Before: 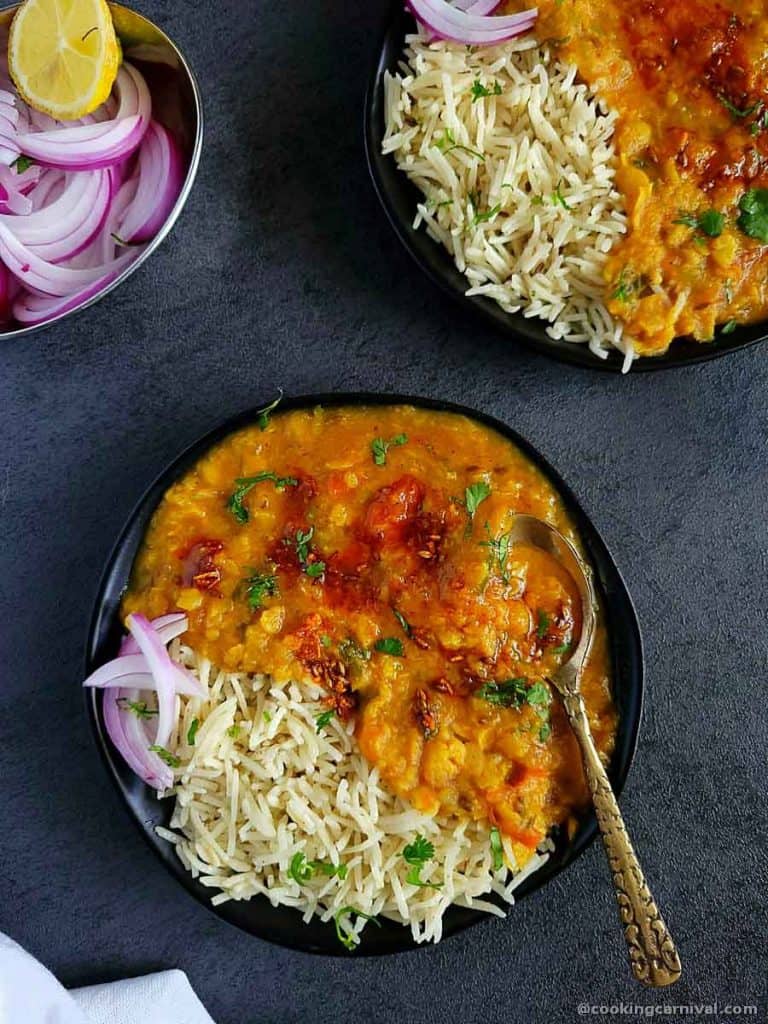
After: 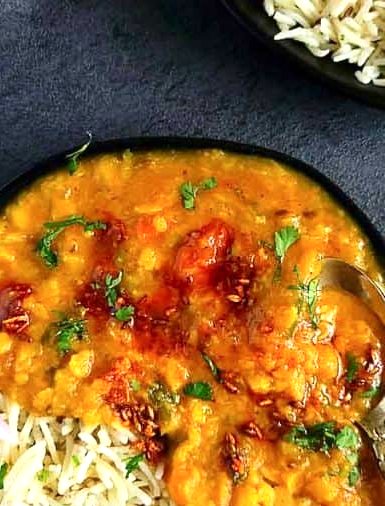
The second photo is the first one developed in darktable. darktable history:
crop: left 24.944%, top 25.011%, right 24.828%, bottom 25.491%
exposure: exposure 0.639 EV, compensate highlight preservation false
contrast brightness saturation: contrast 0.138
